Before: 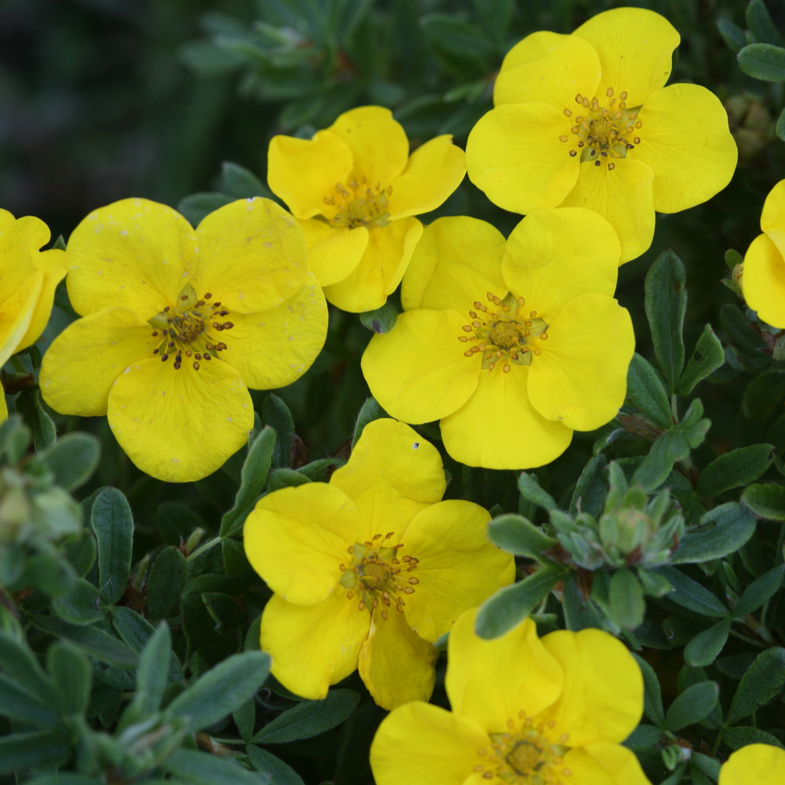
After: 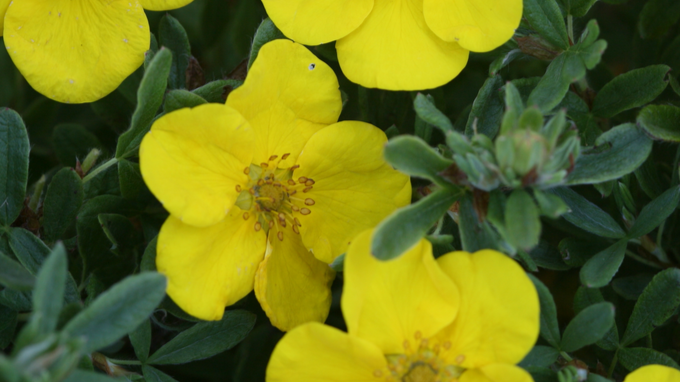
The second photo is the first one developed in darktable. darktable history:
crop and rotate: left 13.32%, top 48.287%, bottom 2.937%
